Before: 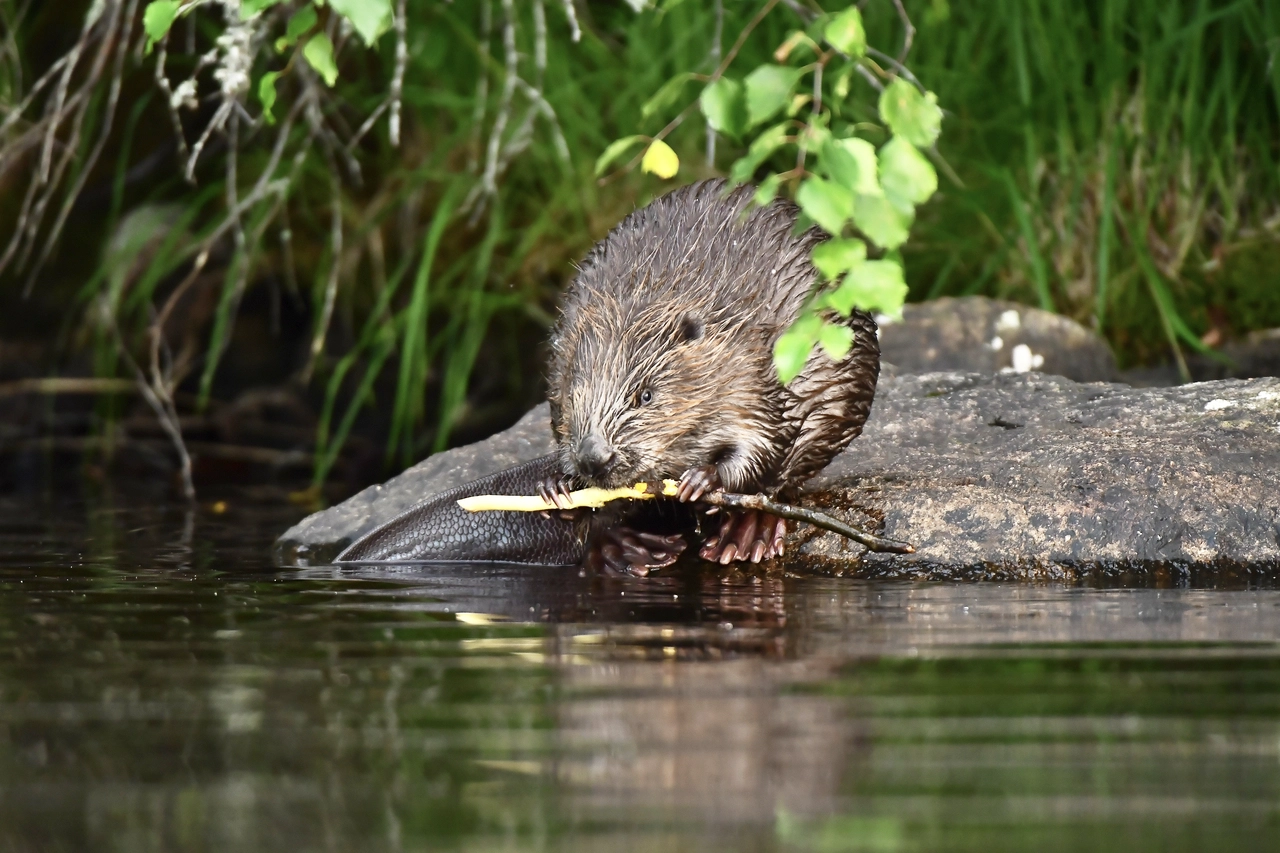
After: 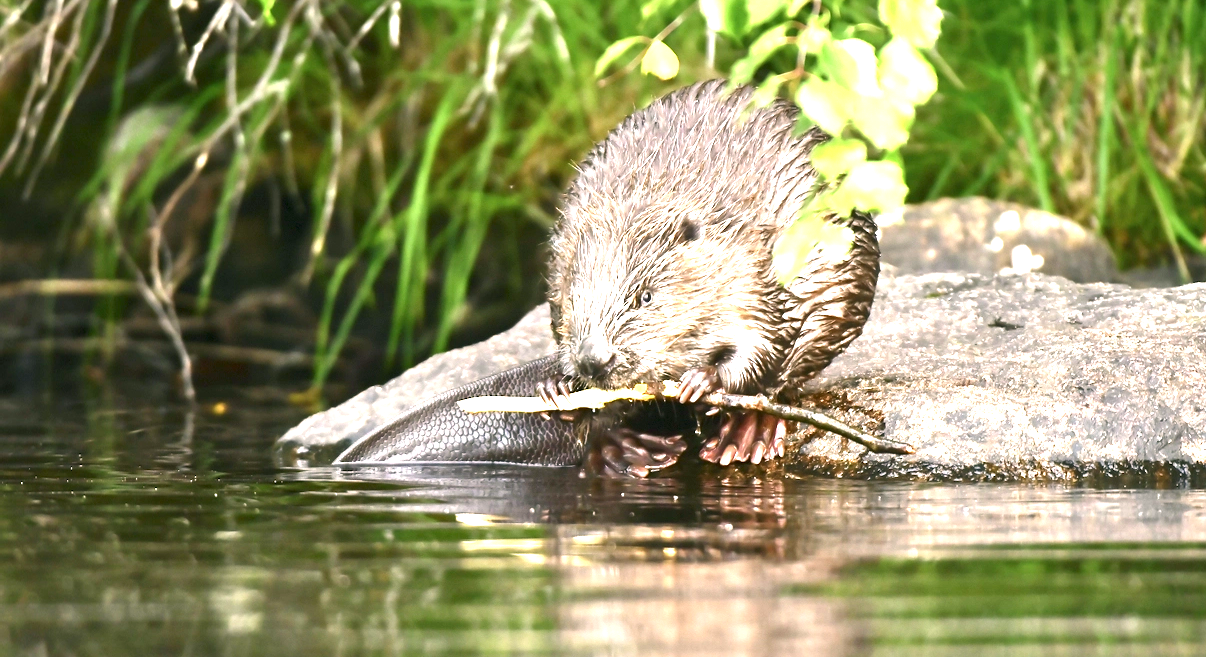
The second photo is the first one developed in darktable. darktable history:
color correction: highlights a* 4.02, highlights b* 4.98, shadows a* -7.55, shadows b* 4.98
crop and rotate: angle 0.03°, top 11.643%, right 5.651%, bottom 11.189%
white balance: emerald 1
exposure: black level correction 0, exposure 1.741 EV, compensate exposure bias true, compensate highlight preservation false
